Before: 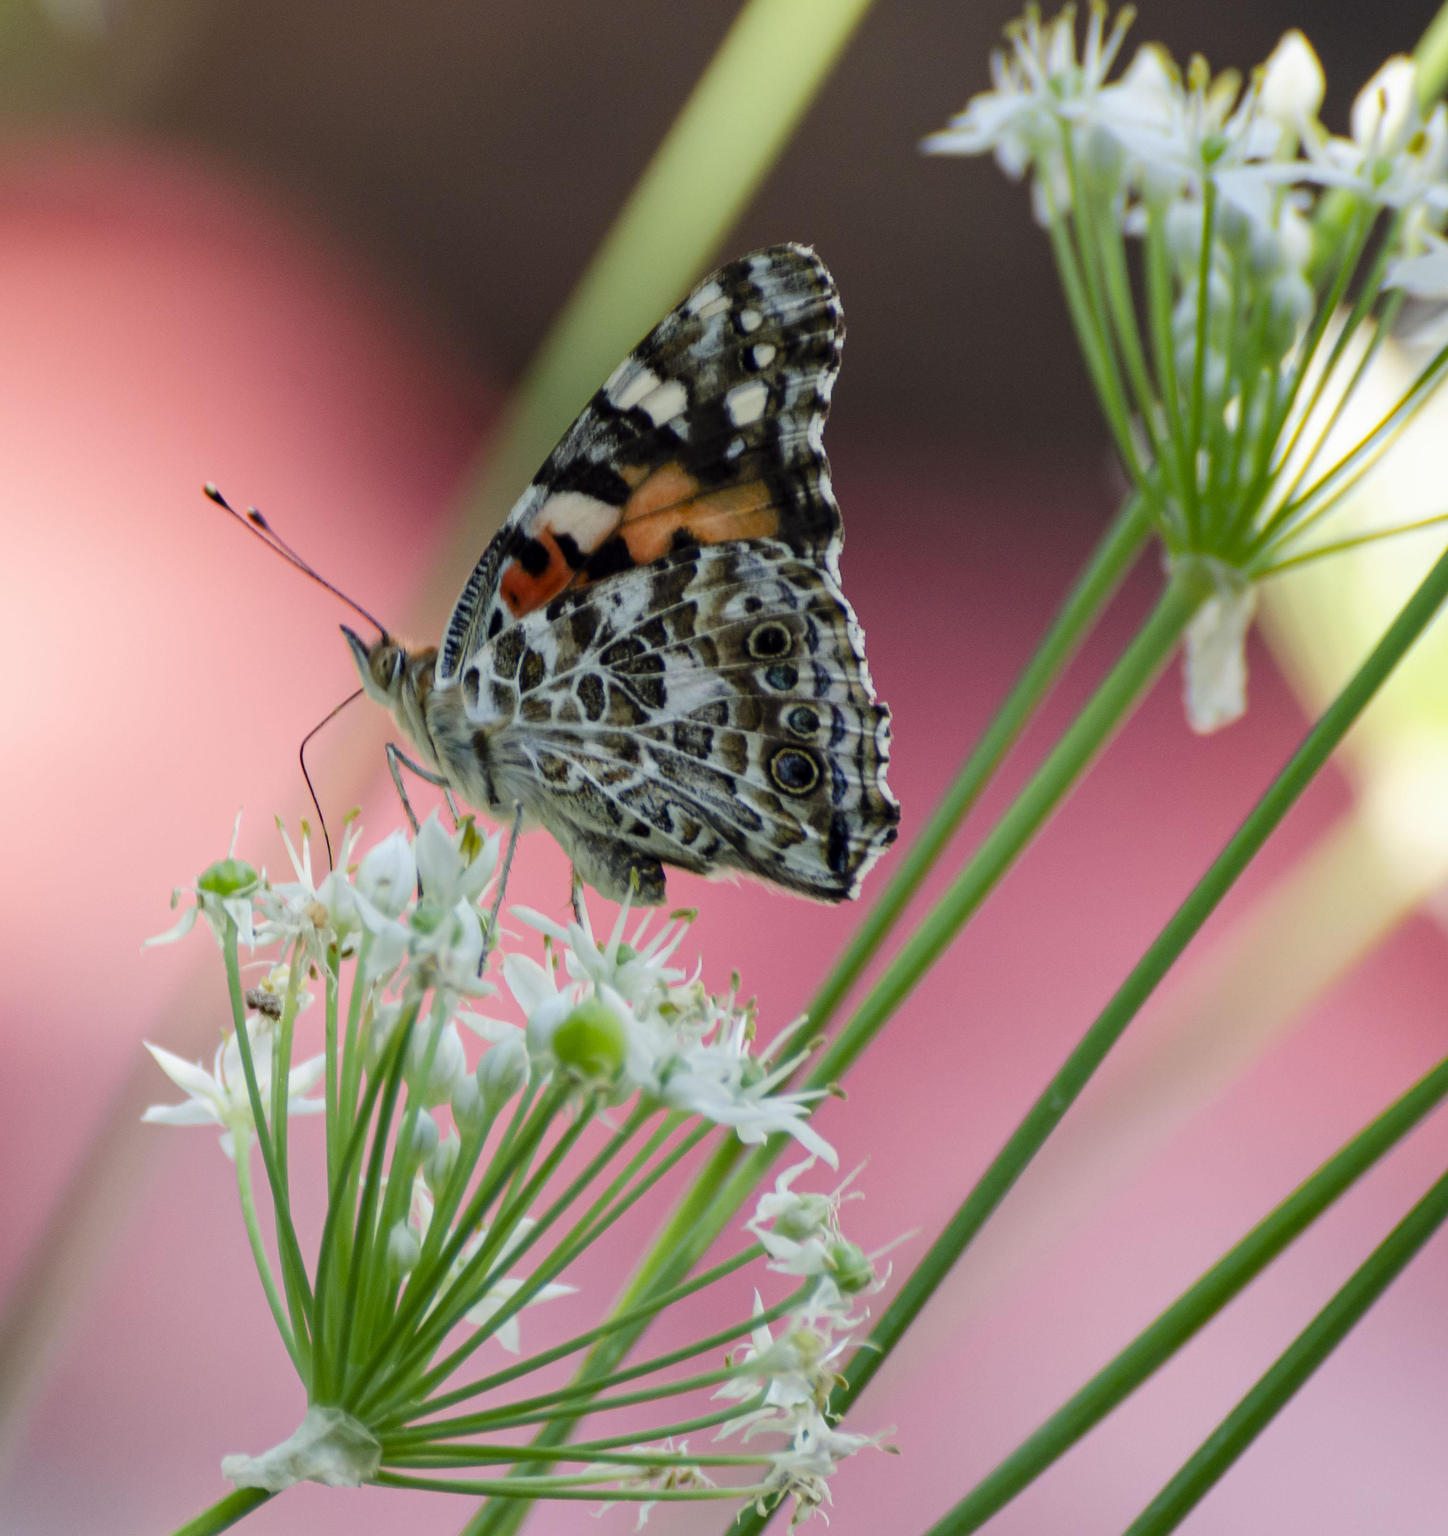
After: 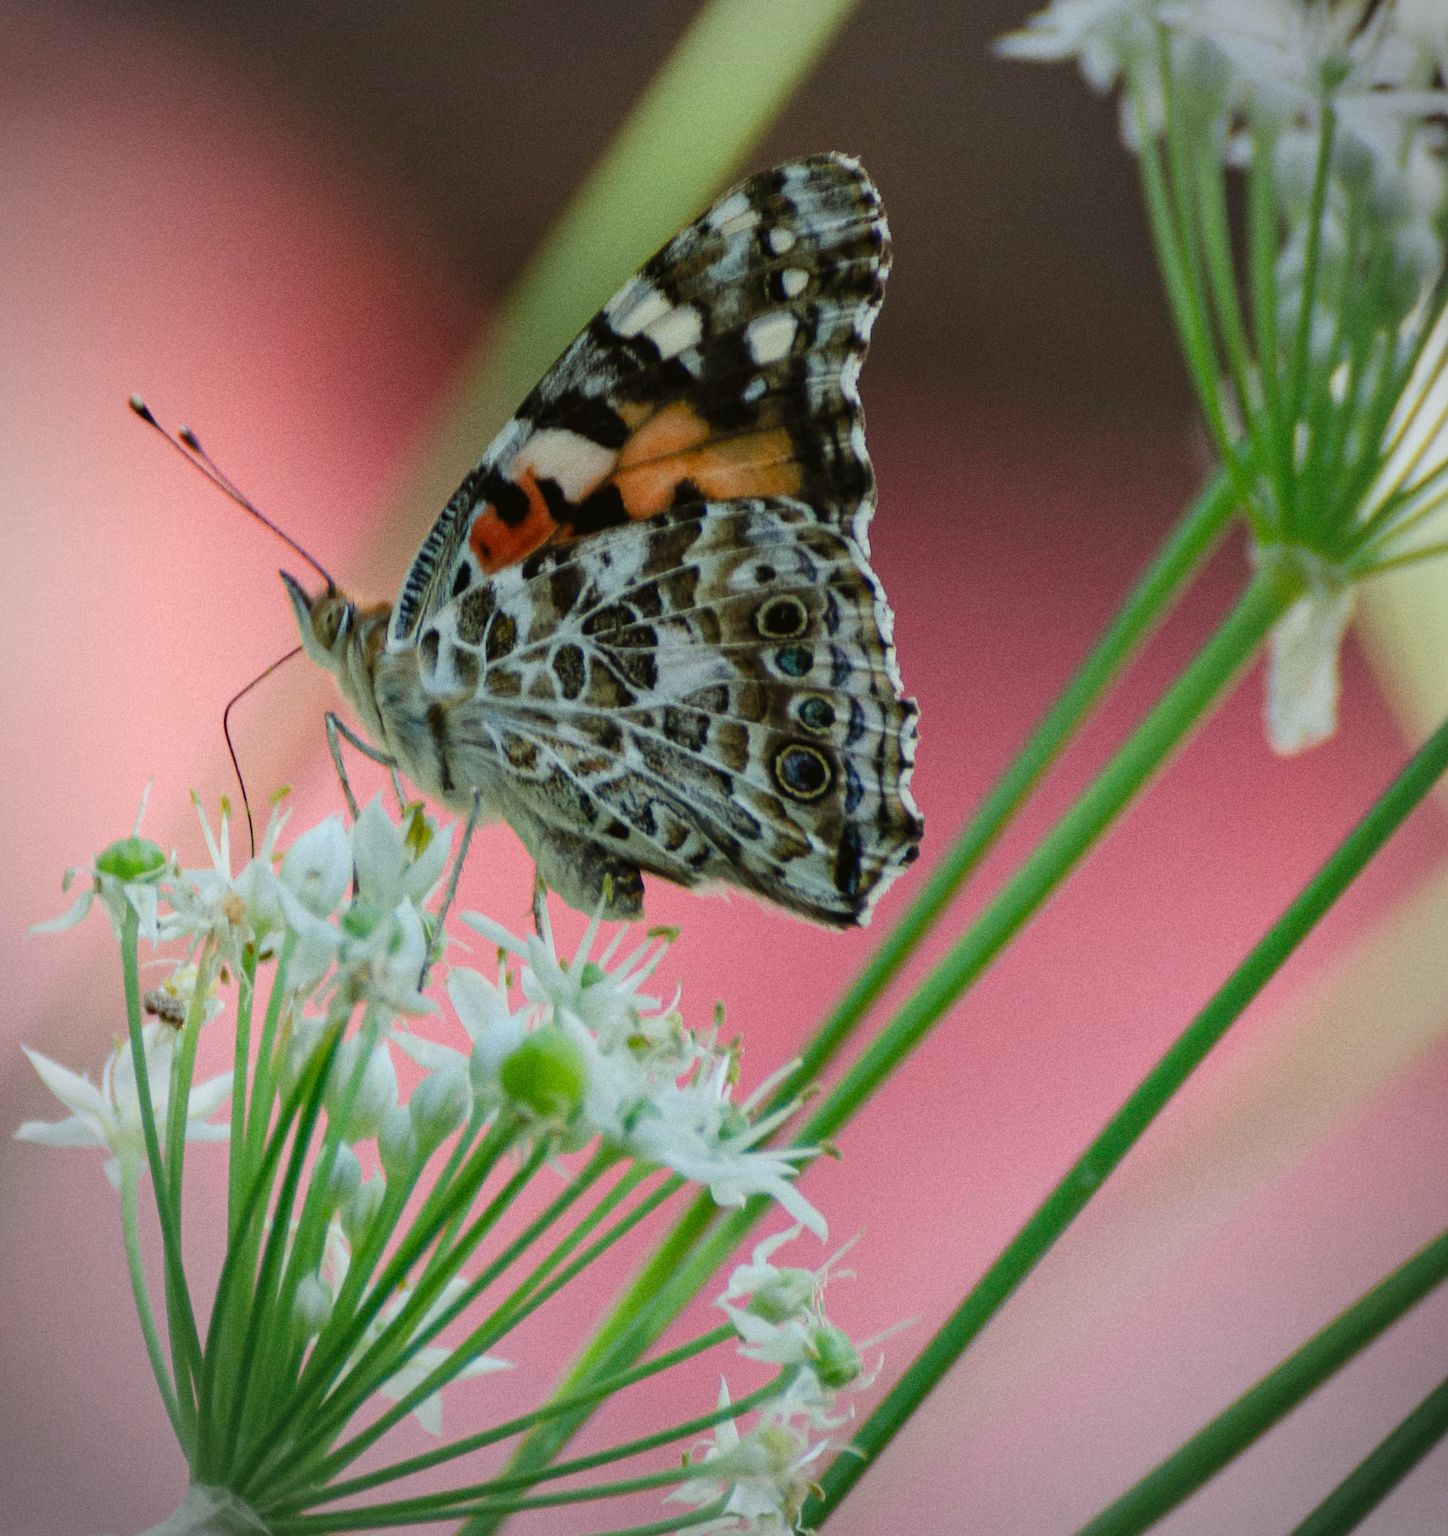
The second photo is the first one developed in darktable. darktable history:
white balance: red 0.974, blue 1.044
crop and rotate: angle -3.27°, left 5.211%, top 5.211%, right 4.607%, bottom 4.607%
vignetting: automatic ratio true
grain: on, module defaults
color balance: mode lift, gamma, gain (sRGB), lift [1.04, 1, 1, 0.97], gamma [1.01, 1, 1, 0.97], gain [0.96, 1, 1, 0.97]
